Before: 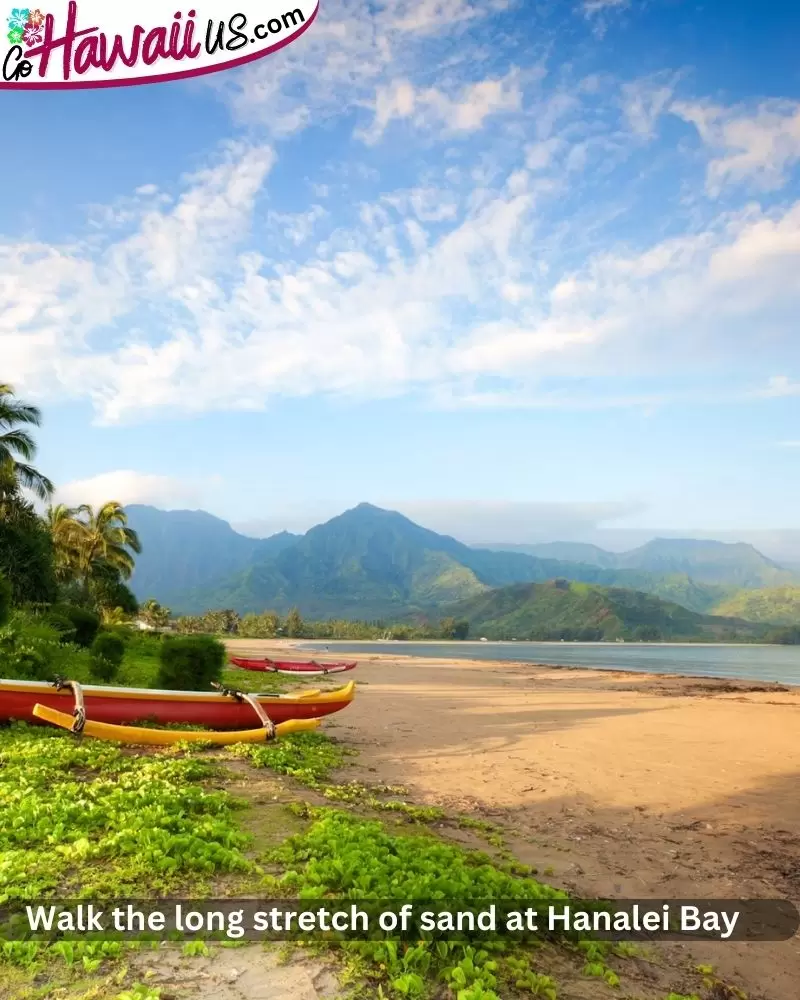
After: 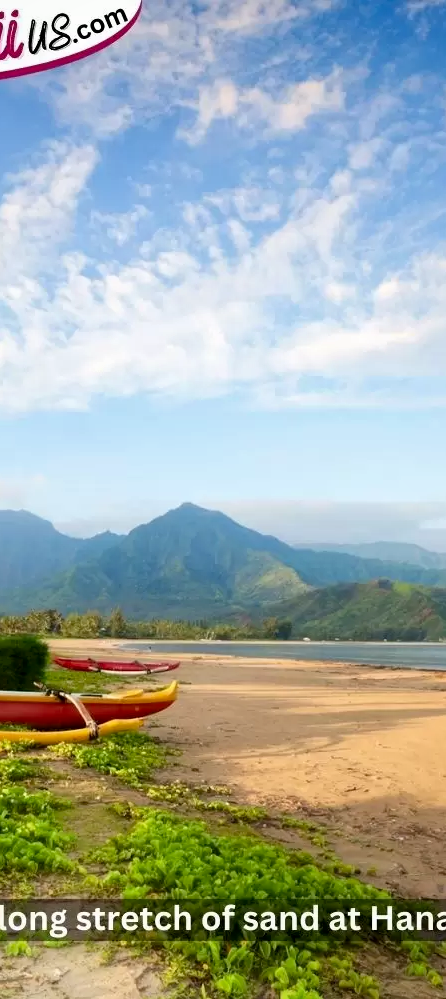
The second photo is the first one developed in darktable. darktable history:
crop: left 22.137%, right 22.063%, bottom 0.011%
local contrast: mode bilateral grid, contrast 20, coarseness 49, detail 120%, midtone range 0.2
tone curve: curves: ch0 [(0, 0) (0.059, 0.027) (0.162, 0.125) (0.304, 0.279) (0.547, 0.532) (0.828, 0.815) (1, 0.983)]; ch1 [(0, 0) (0.23, 0.166) (0.34, 0.308) (0.371, 0.337) (0.429, 0.411) (0.477, 0.462) (0.499, 0.498) (0.529, 0.537) (0.559, 0.582) (0.743, 0.798) (1, 1)]; ch2 [(0, 0) (0.431, 0.414) (0.498, 0.503) (0.524, 0.528) (0.568, 0.546) (0.6, 0.597) (0.634, 0.645) (0.728, 0.742) (1, 1)], preserve colors none
